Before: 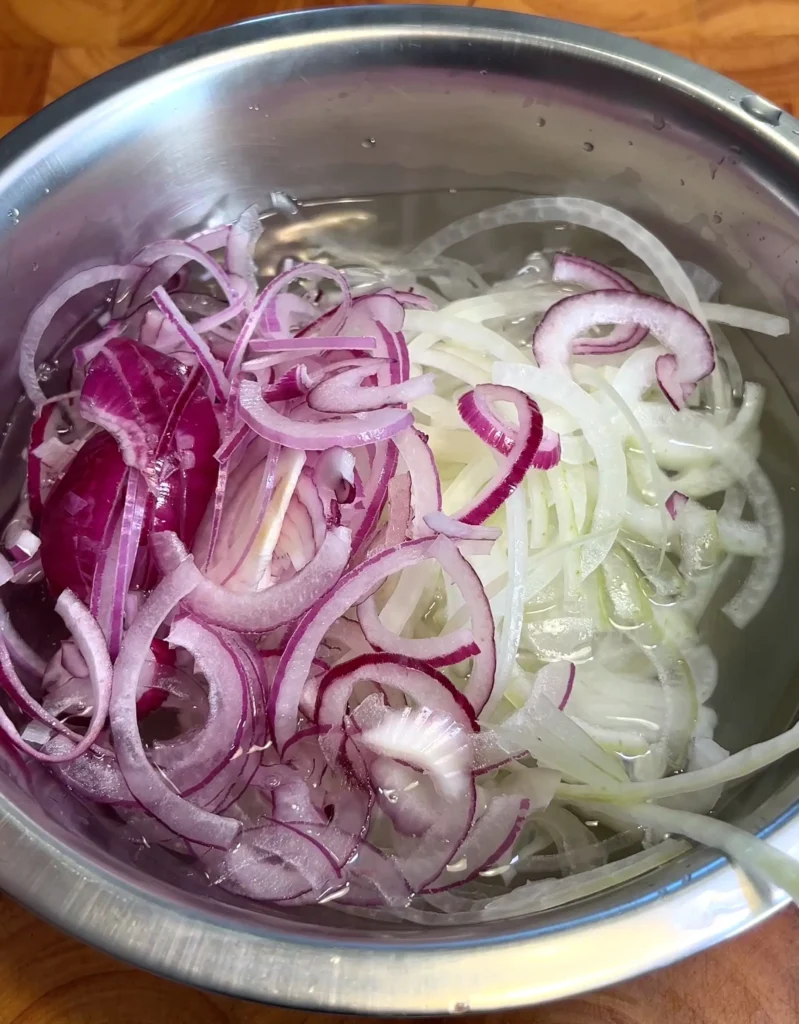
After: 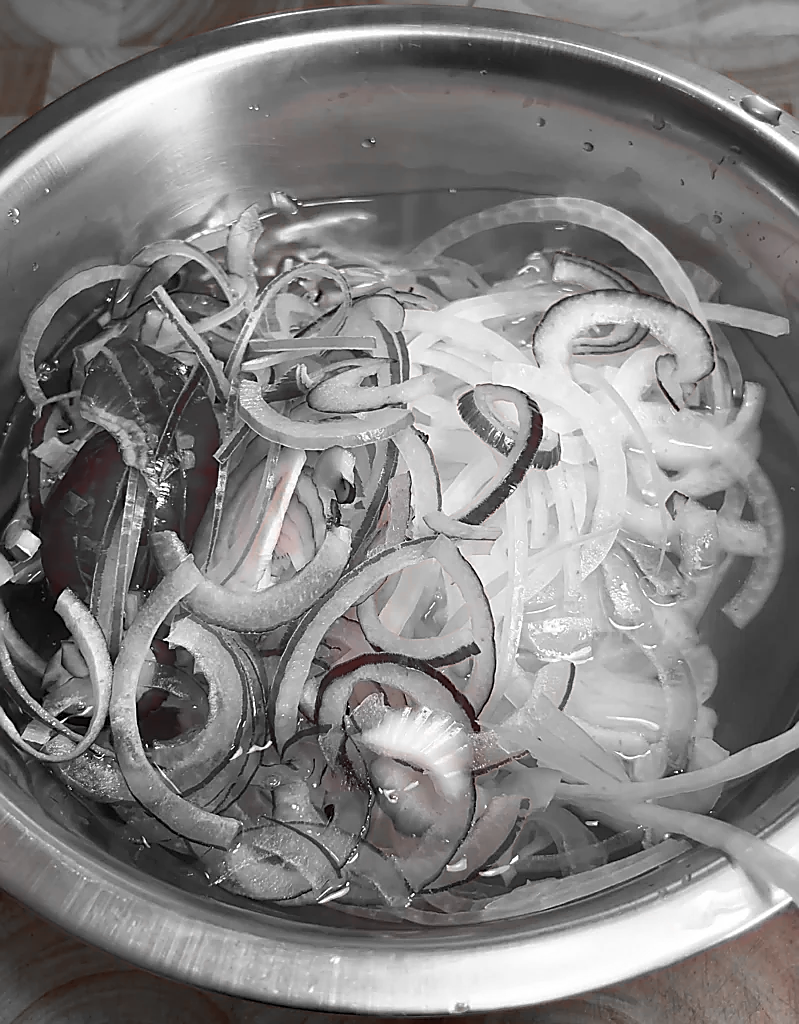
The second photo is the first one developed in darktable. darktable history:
color zones: curves: ch1 [(0, 0.006) (0.094, 0.285) (0.171, 0.001) (0.429, 0.001) (0.571, 0.003) (0.714, 0.004) (0.857, 0.004) (1, 0.006)]
sharpen: radius 1.4, amount 1.25, threshold 0.7
